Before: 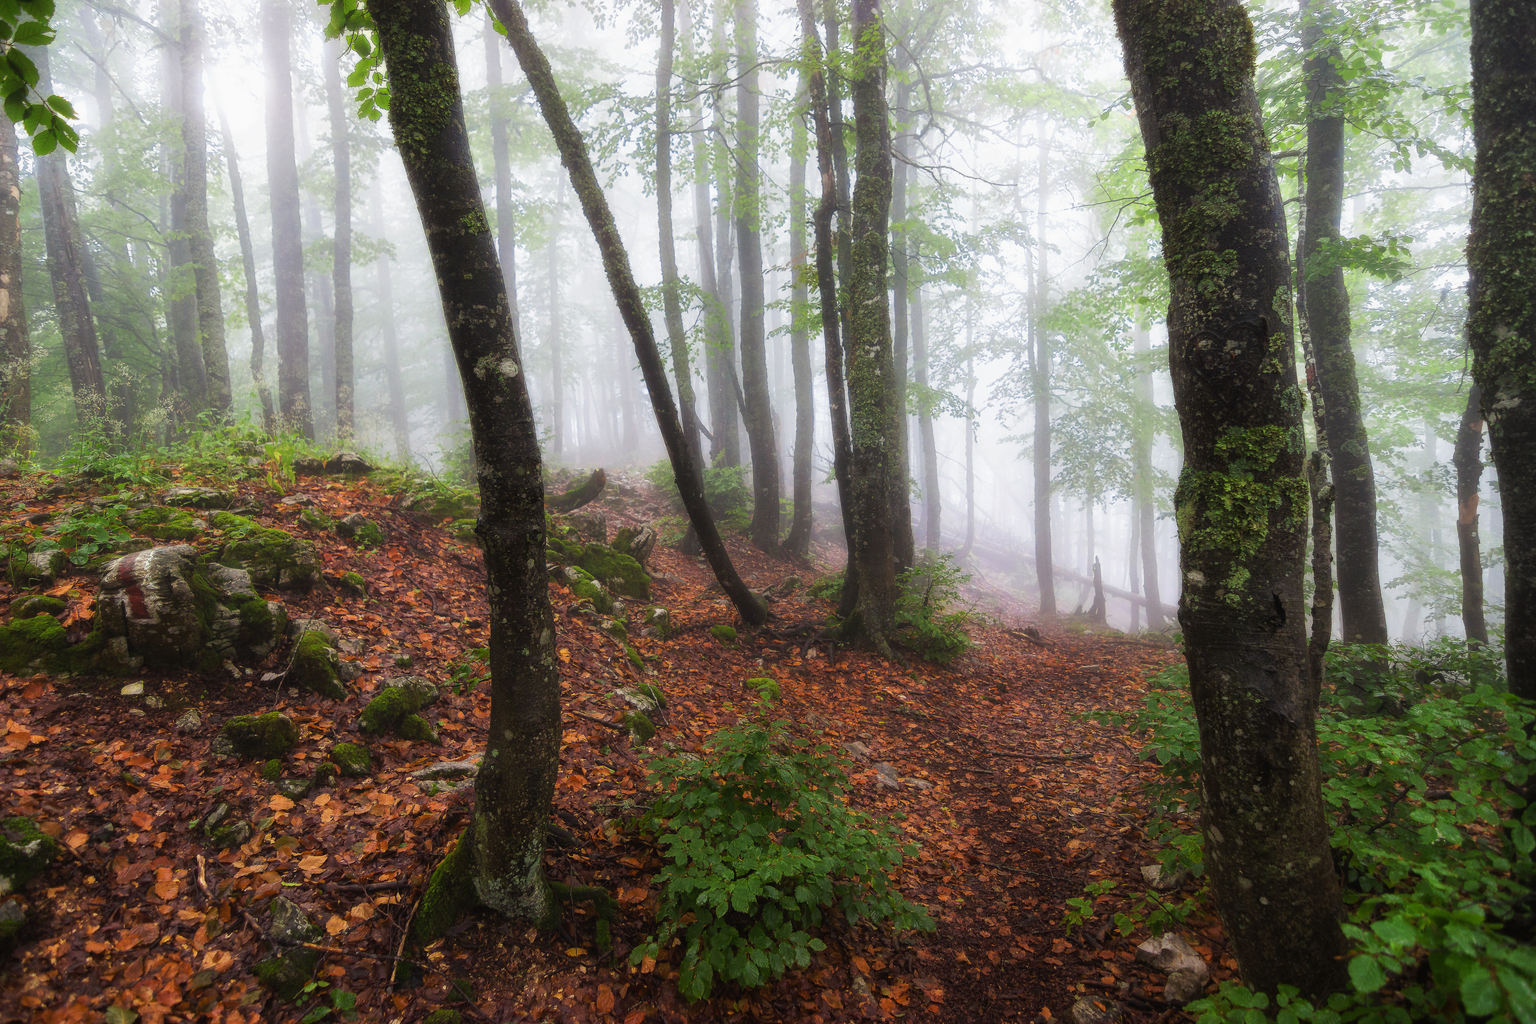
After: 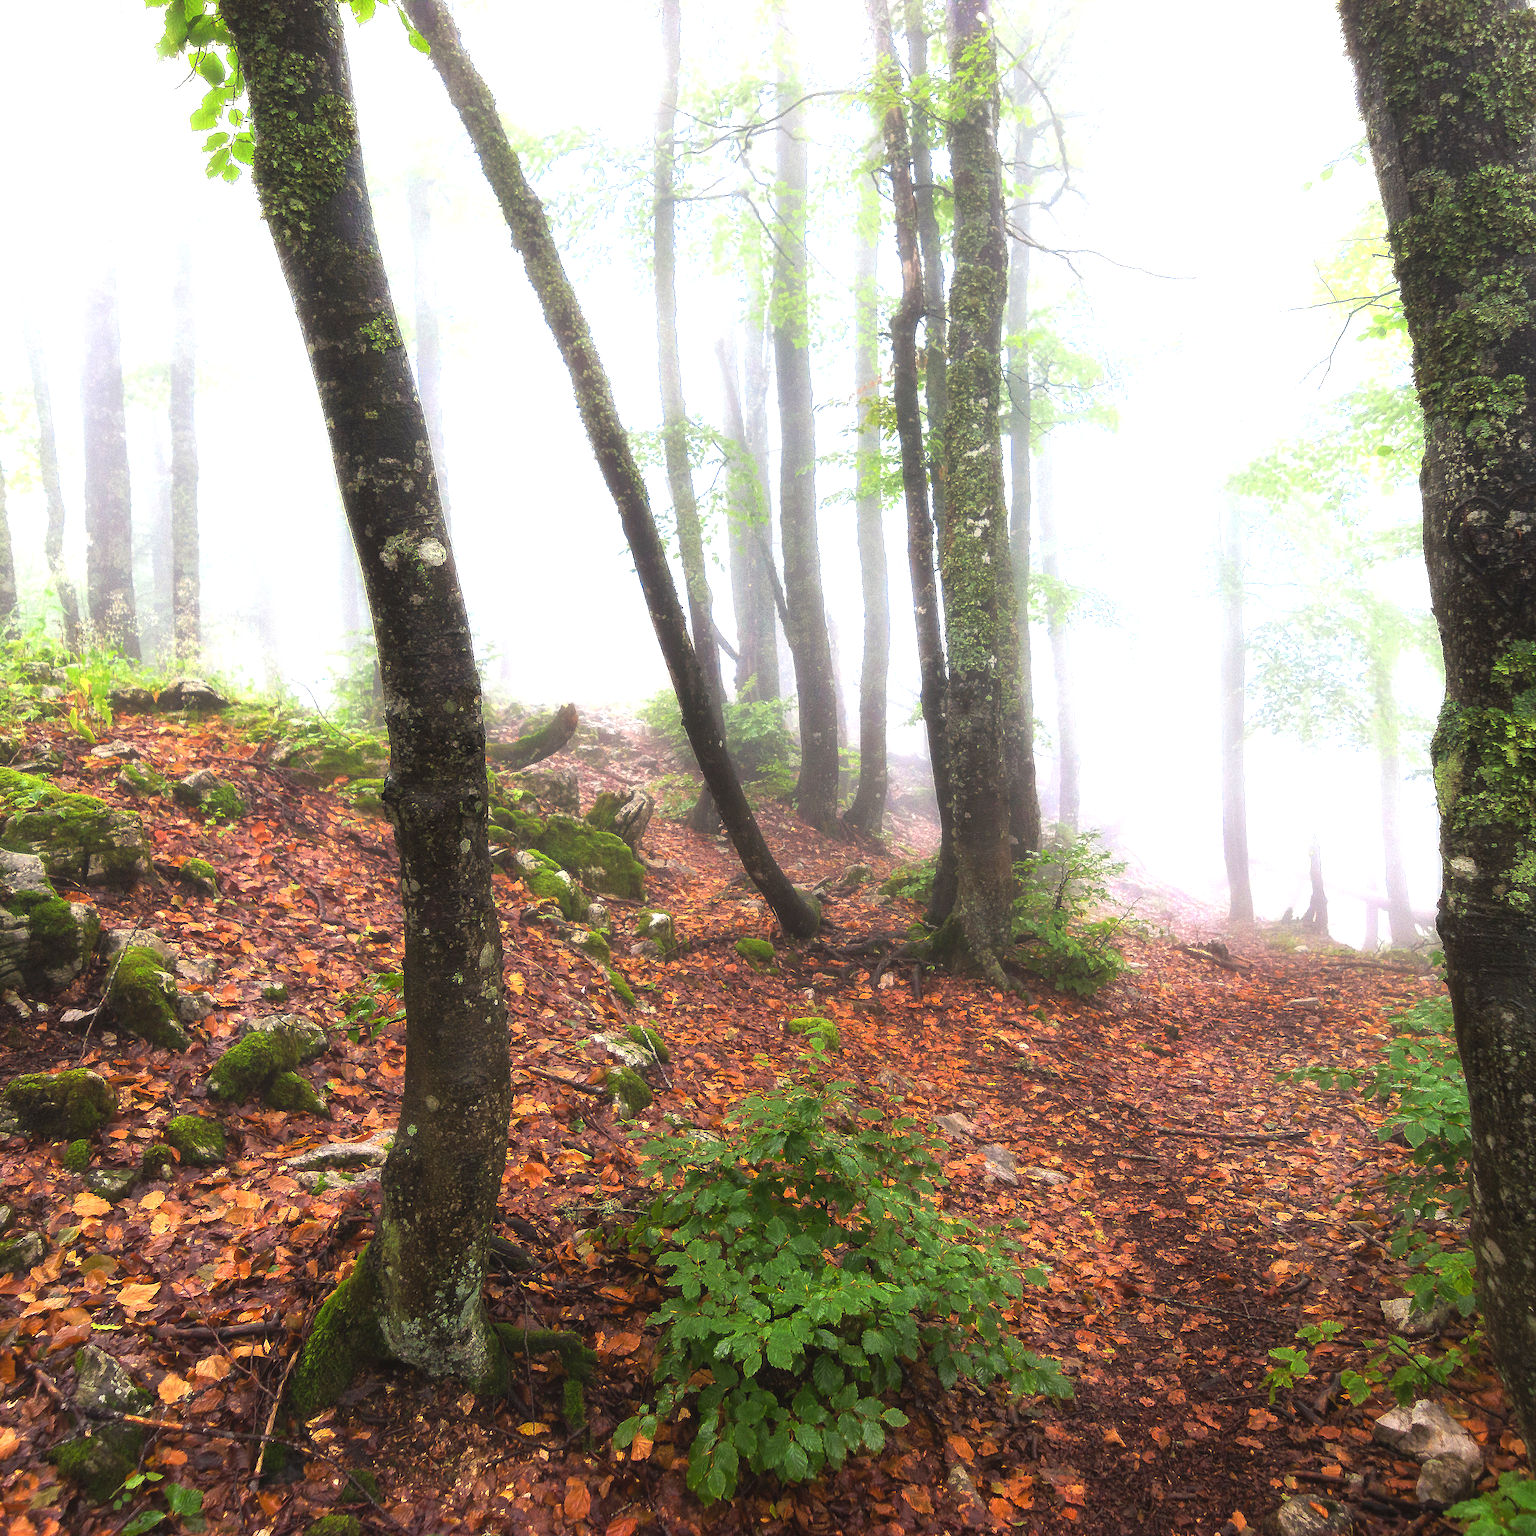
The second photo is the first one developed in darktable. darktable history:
exposure: black level correction 0, exposure 1.2 EV, compensate exposure bias true, compensate highlight preservation false
crop and rotate: left 14.385%, right 18.948%
